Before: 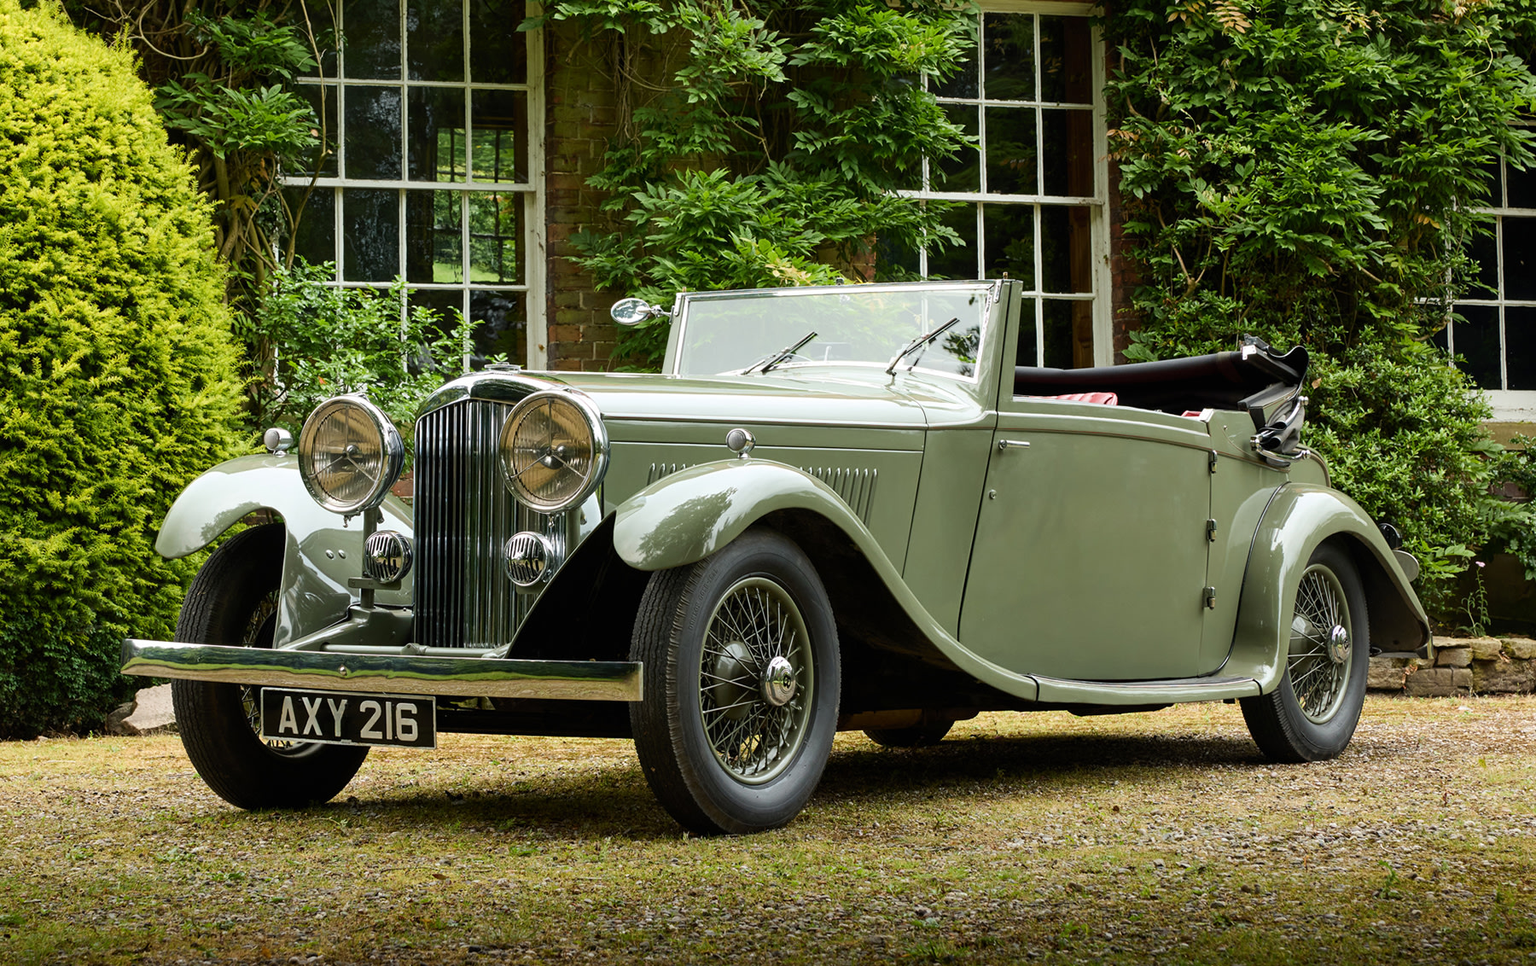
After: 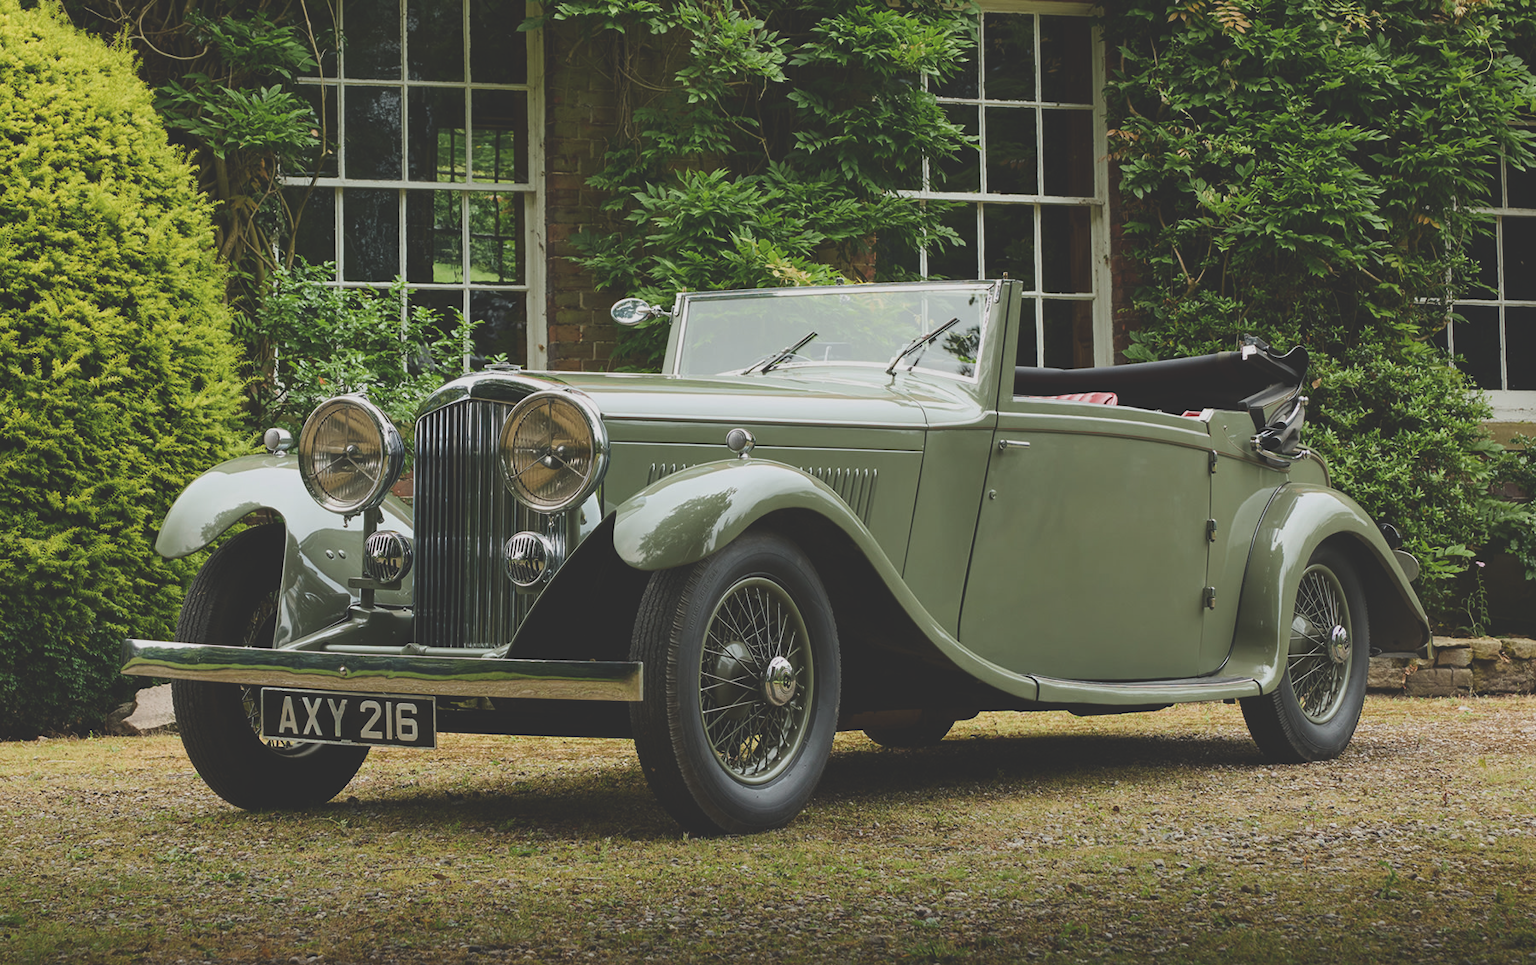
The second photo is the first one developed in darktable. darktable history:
exposure: black level correction -0.037, exposure -0.497 EV, compensate exposure bias true, compensate highlight preservation false
